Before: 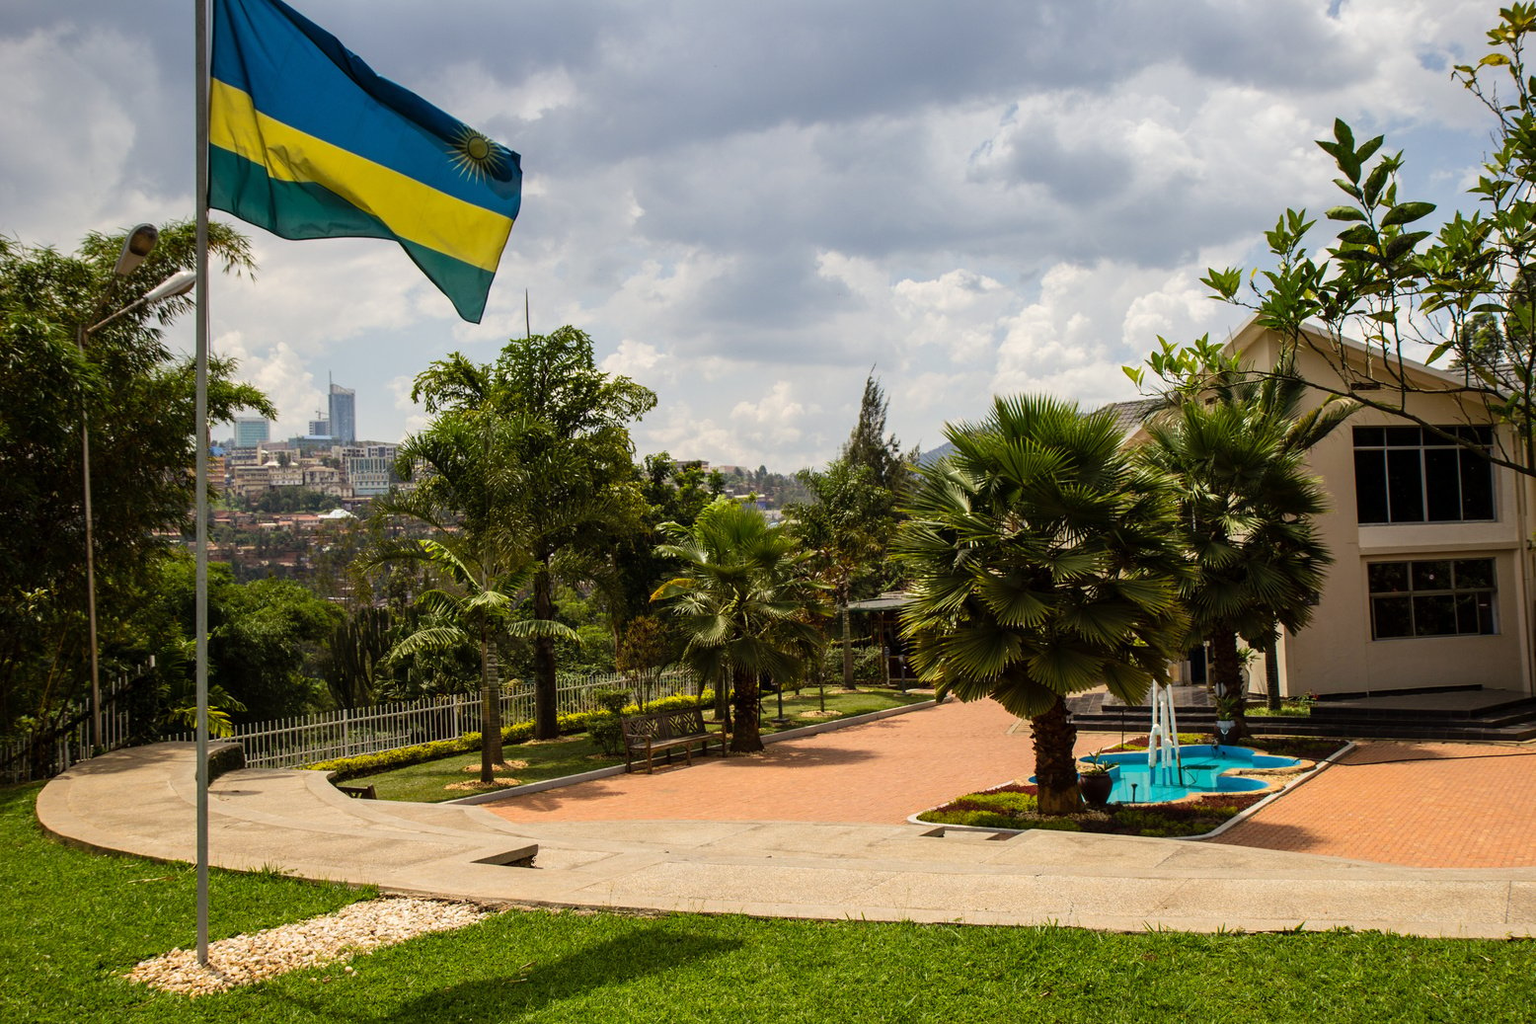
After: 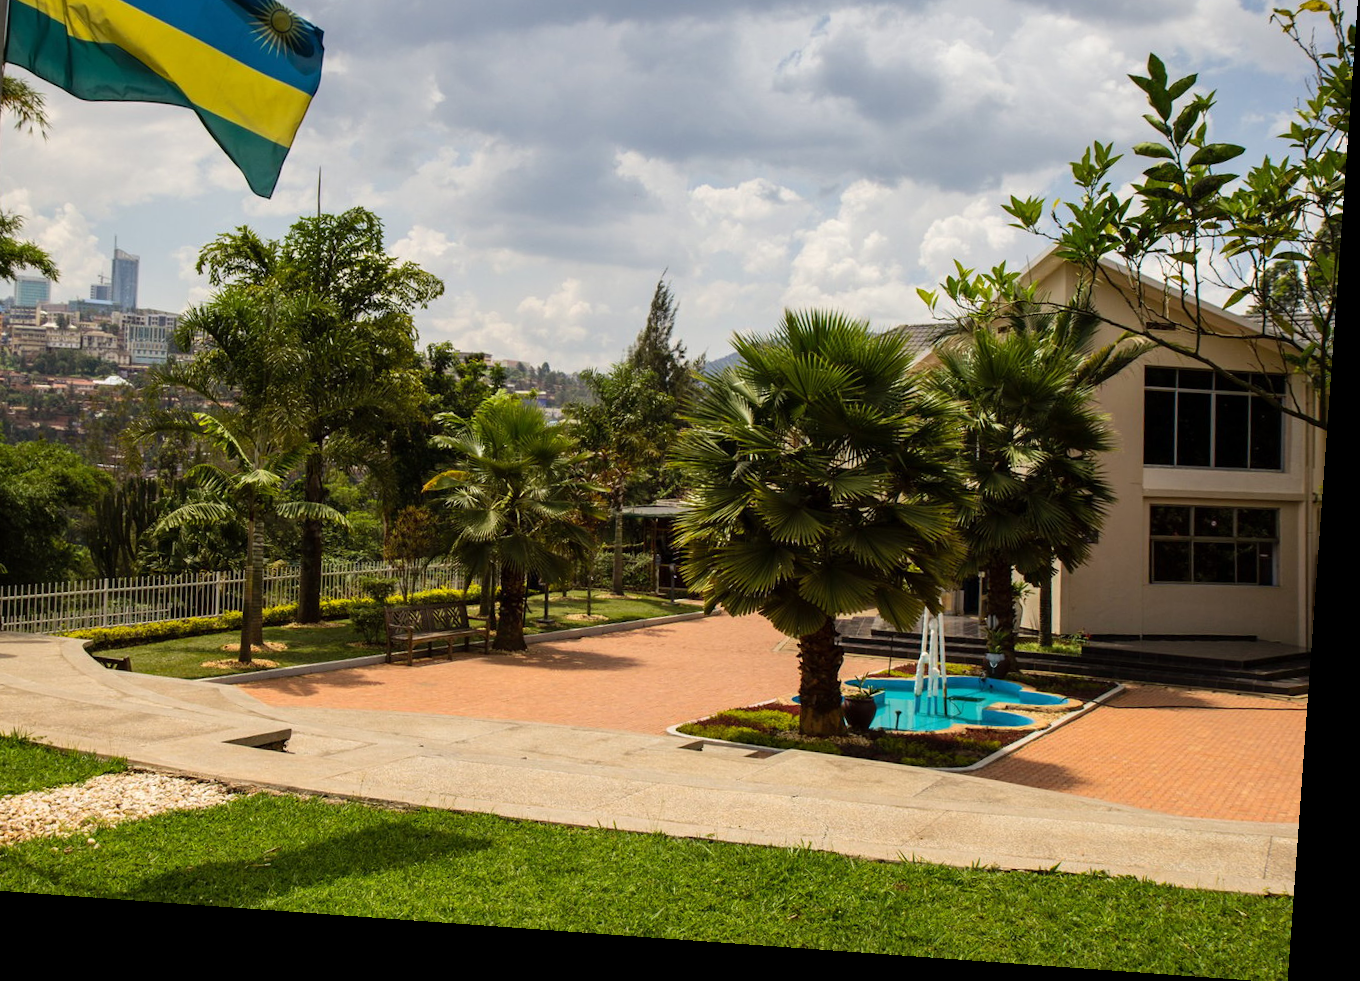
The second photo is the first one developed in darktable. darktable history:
crop: left 16.315%, top 14.246%
rotate and perspective: rotation 4.1°, automatic cropping off
